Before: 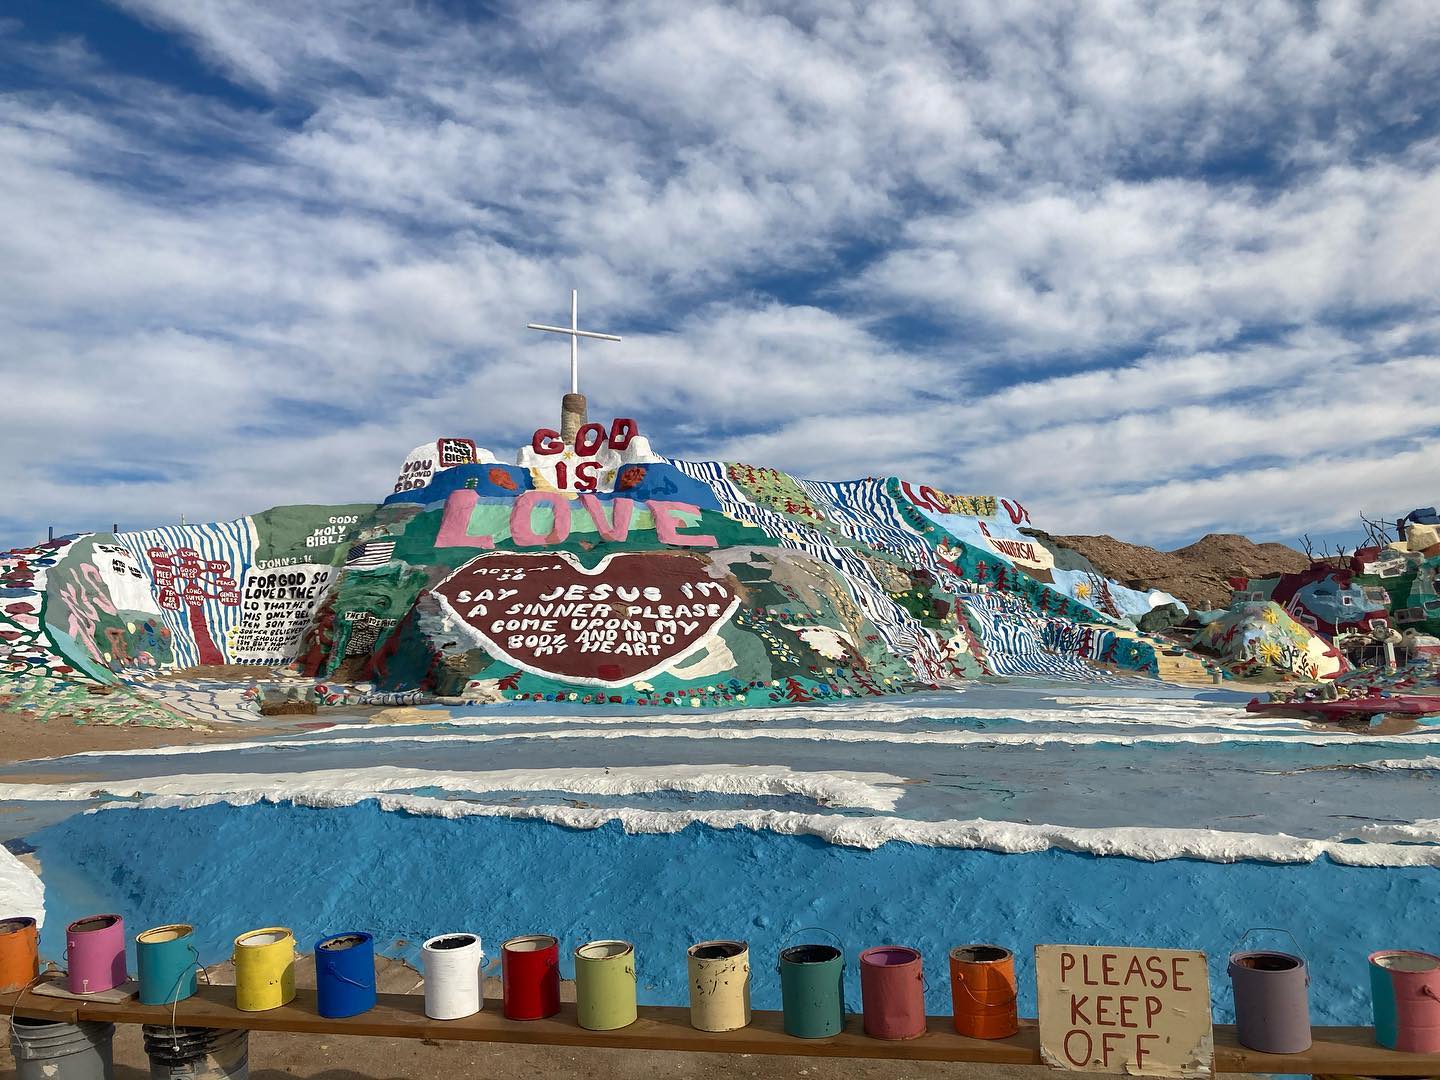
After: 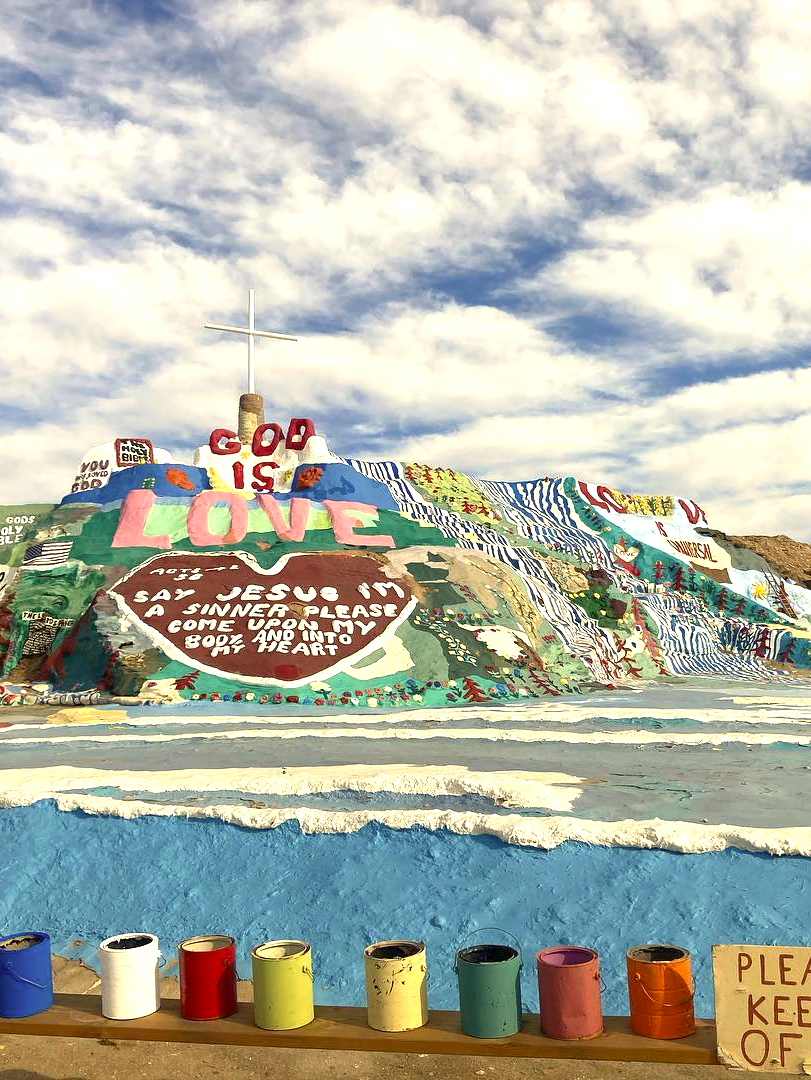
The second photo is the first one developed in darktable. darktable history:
exposure: exposure 0.948 EV, compensate highlight preservation false
crop and rotate: left 22.462%, right 21.196%
color correction: highlights a* 2.38, highlights b* 23.38
